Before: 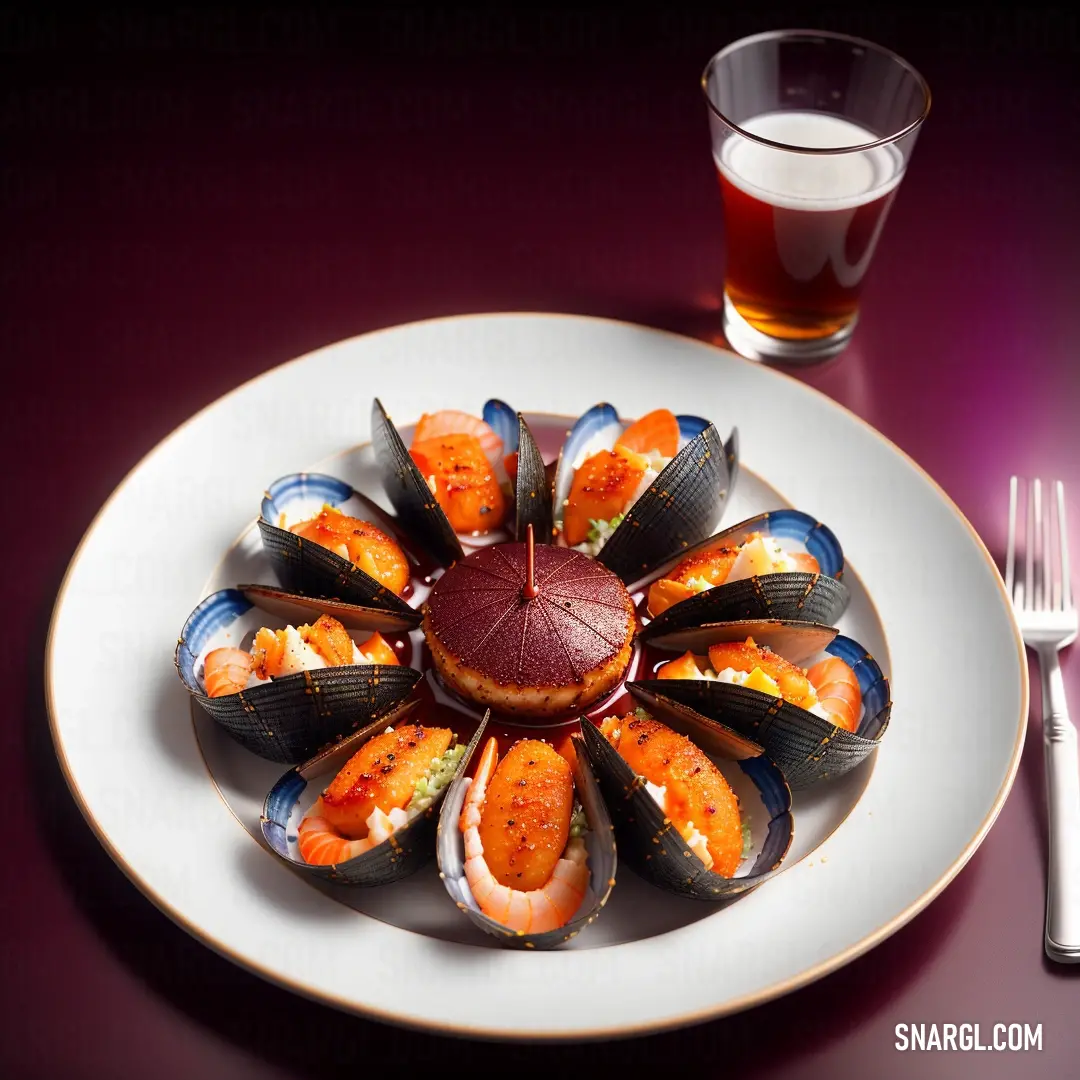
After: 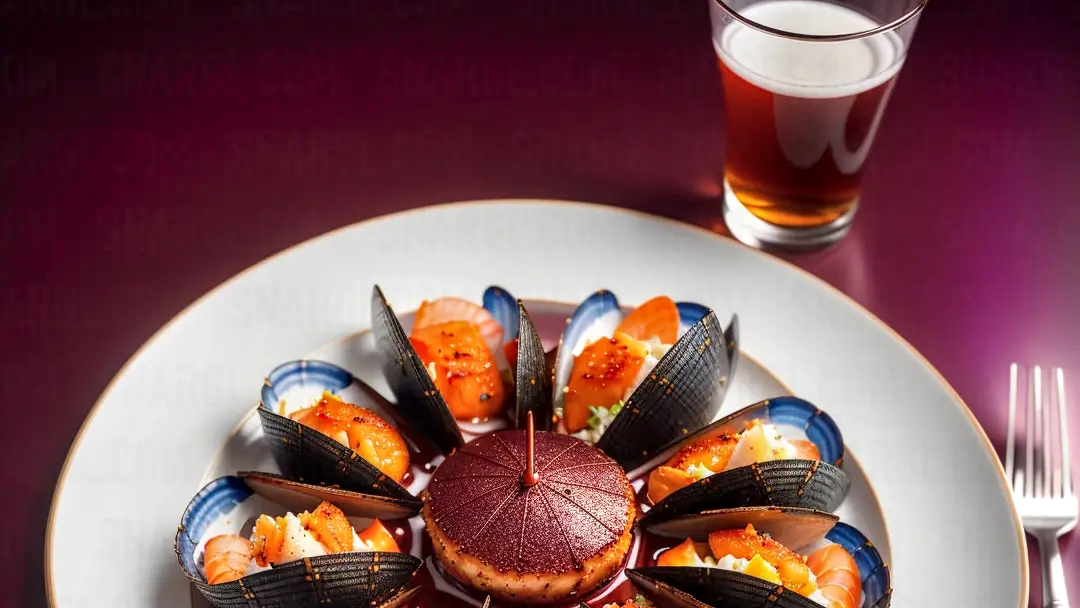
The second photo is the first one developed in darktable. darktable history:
local contrast: detail 130%
shadows and highlights: soften with gaussian
crop and rotate: top 10.484%, bottom 33.208%
